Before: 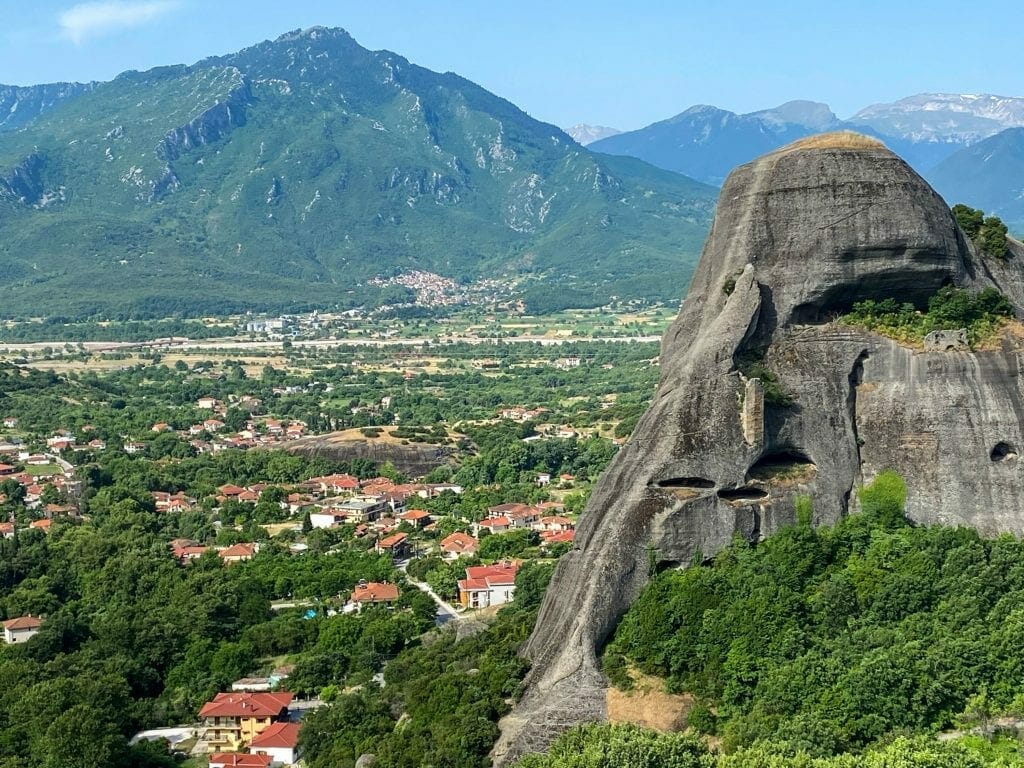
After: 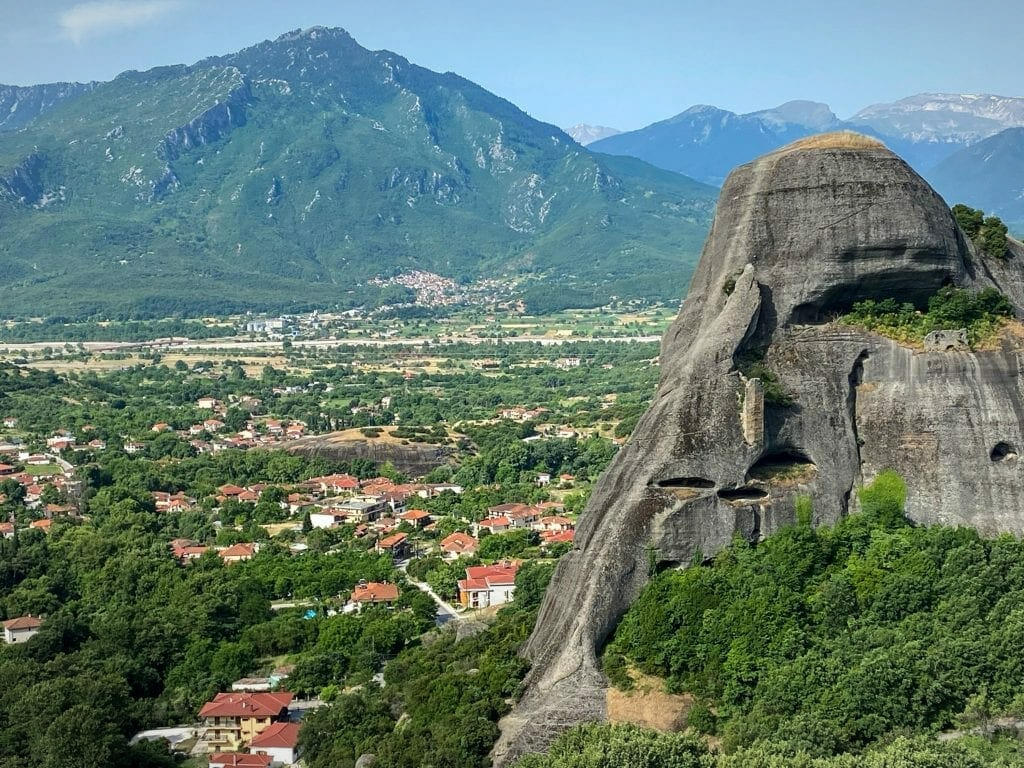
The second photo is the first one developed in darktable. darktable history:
vignetting: fall-off start 98.32%, fall-off radius 100.81%, width/height ratio 1.427
